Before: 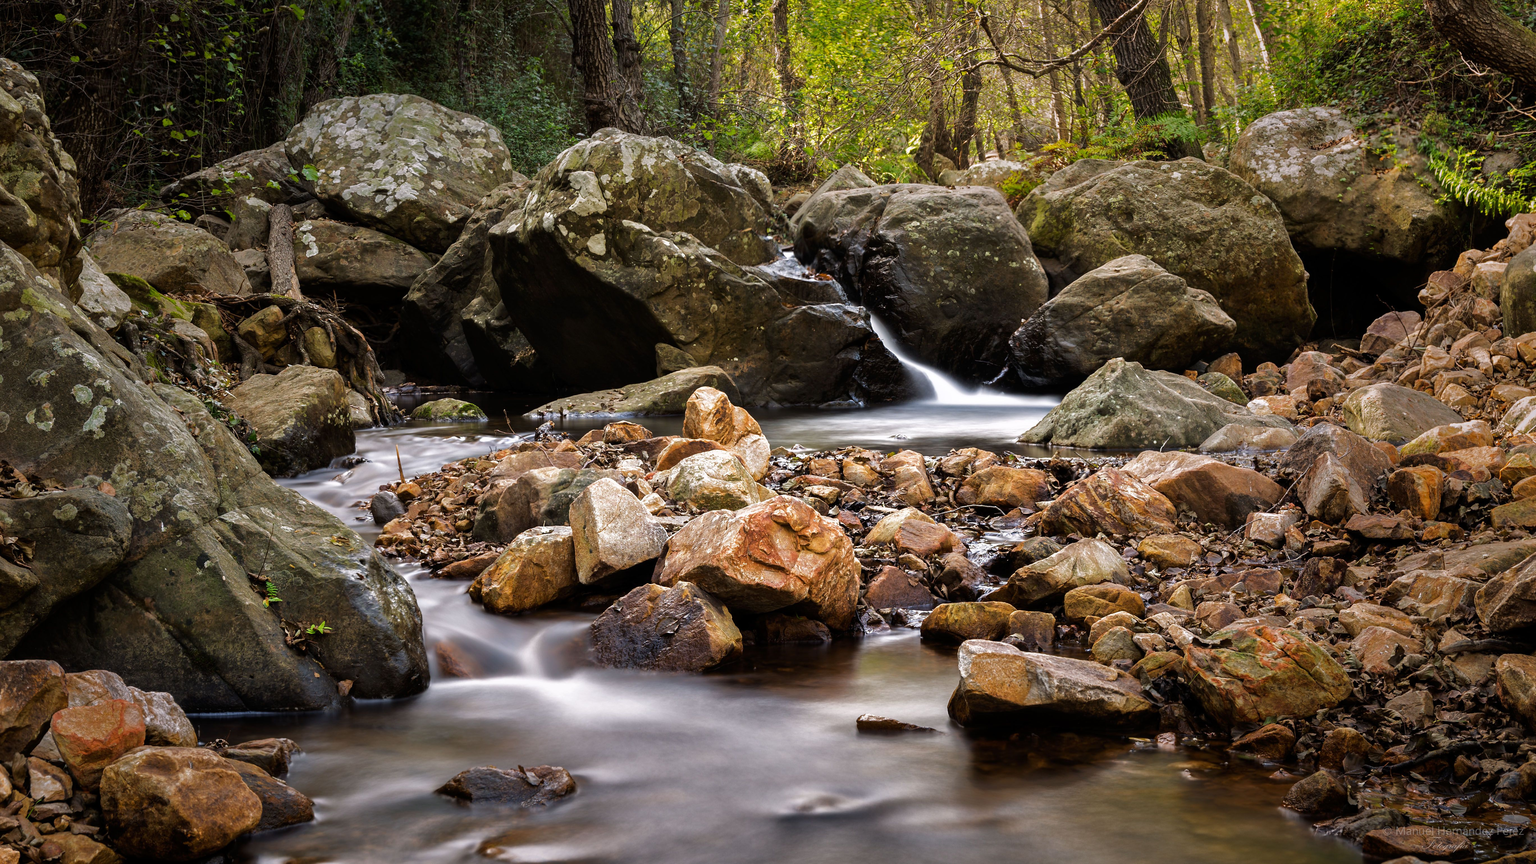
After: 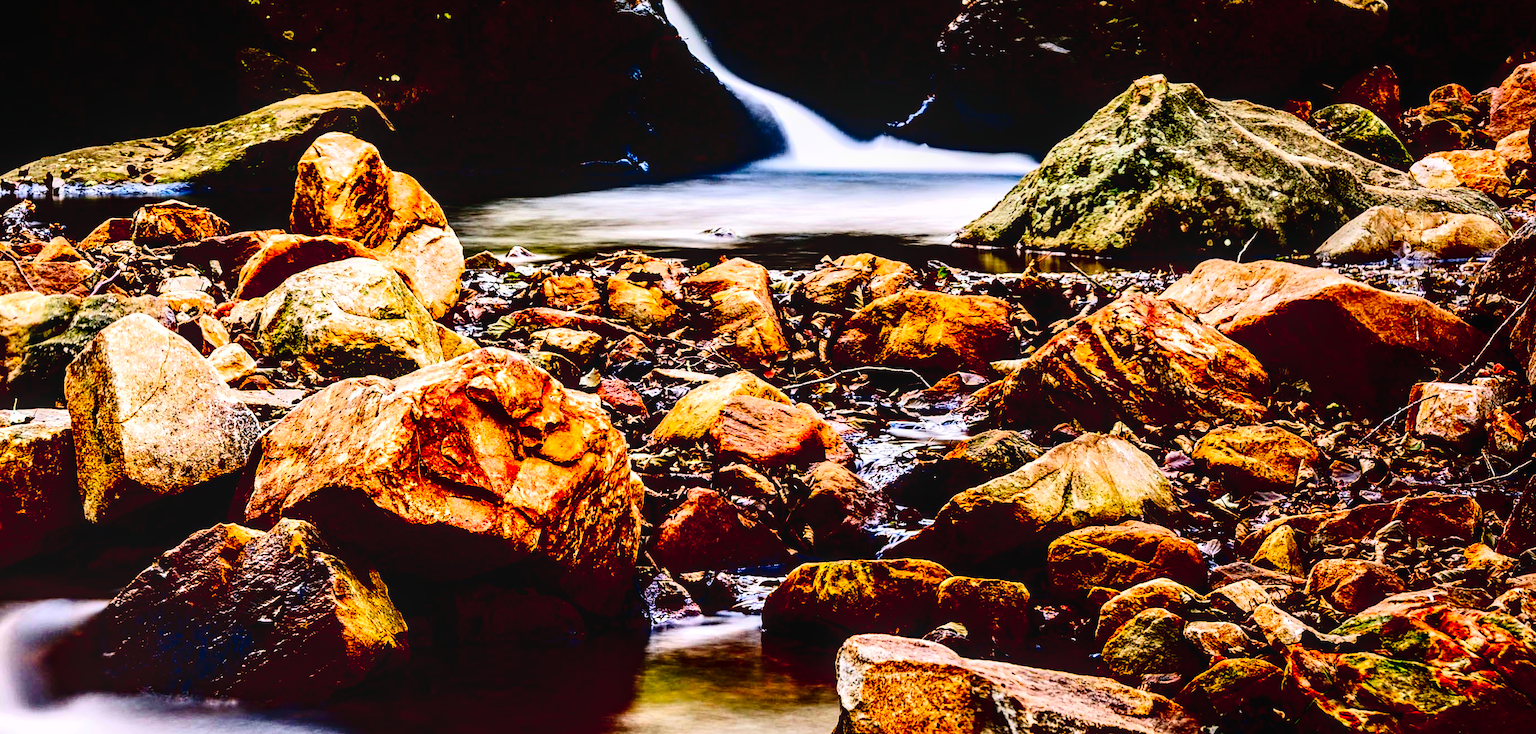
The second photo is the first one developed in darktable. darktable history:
contrast brightness saturation: contrast 0.788, brightness -0.983, saturation 0.981
exposure: black level correction 0, exposure 0.498 EV, compensate highlight preservation false
crop: left 34.953%, top 37.045%, right 14.652%, bottom 20.074%
local contrast: on, module defaults
tone curve: curves: ch0 [(0, 0) (0.08, 0.056) (0.4, 0.4) (0.6, 0.612) (0.92, 0.924) (1, 1)], preserve colors none
color balance rgb: shadows lift › chroma 1.011%, shadows lift › hue 215.41°, perceptual saturation grading › global saturation 27.736%, perceptual saturation grading › highlights -24.739%, perceptual saturation grading › mid-tones 25.449%, perceptual saturation grading › shadows 50.012%, global vibrance 9.26%
